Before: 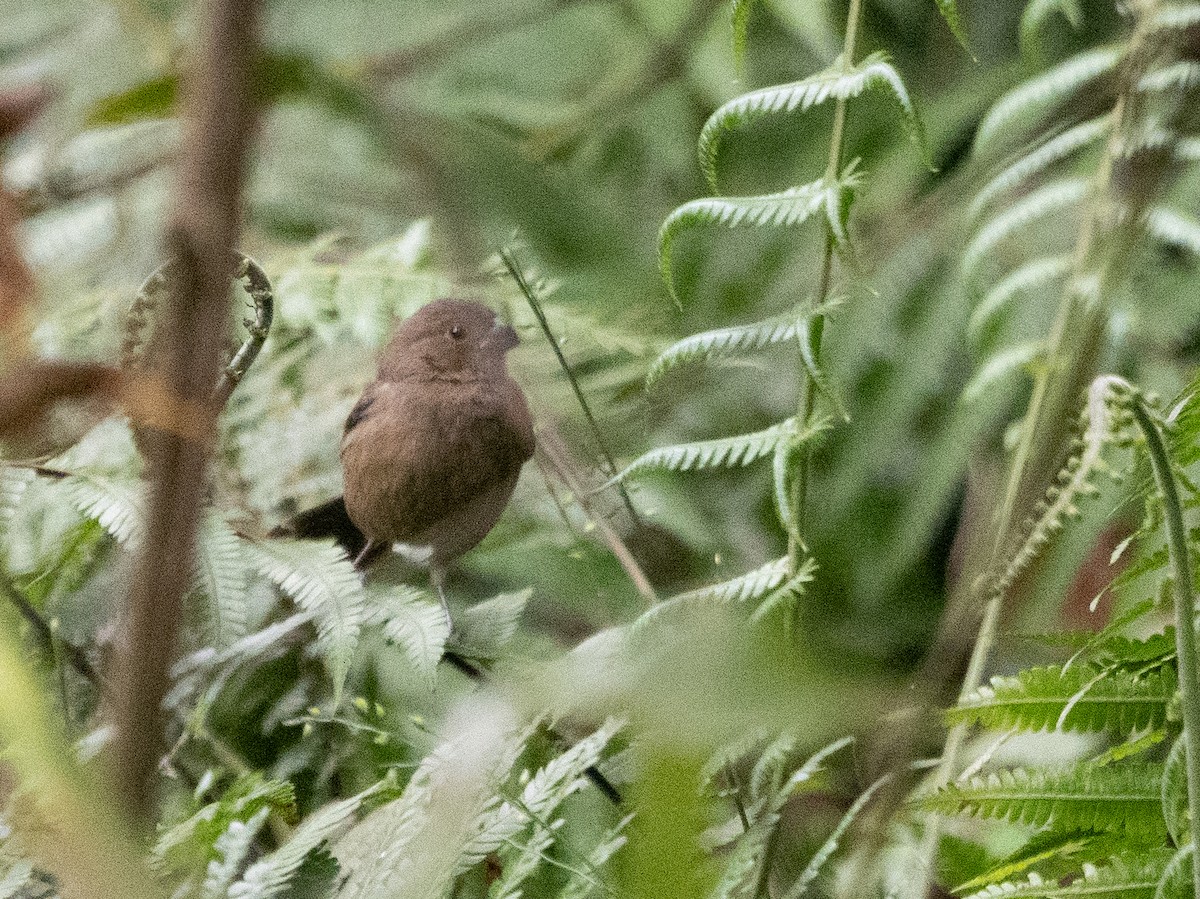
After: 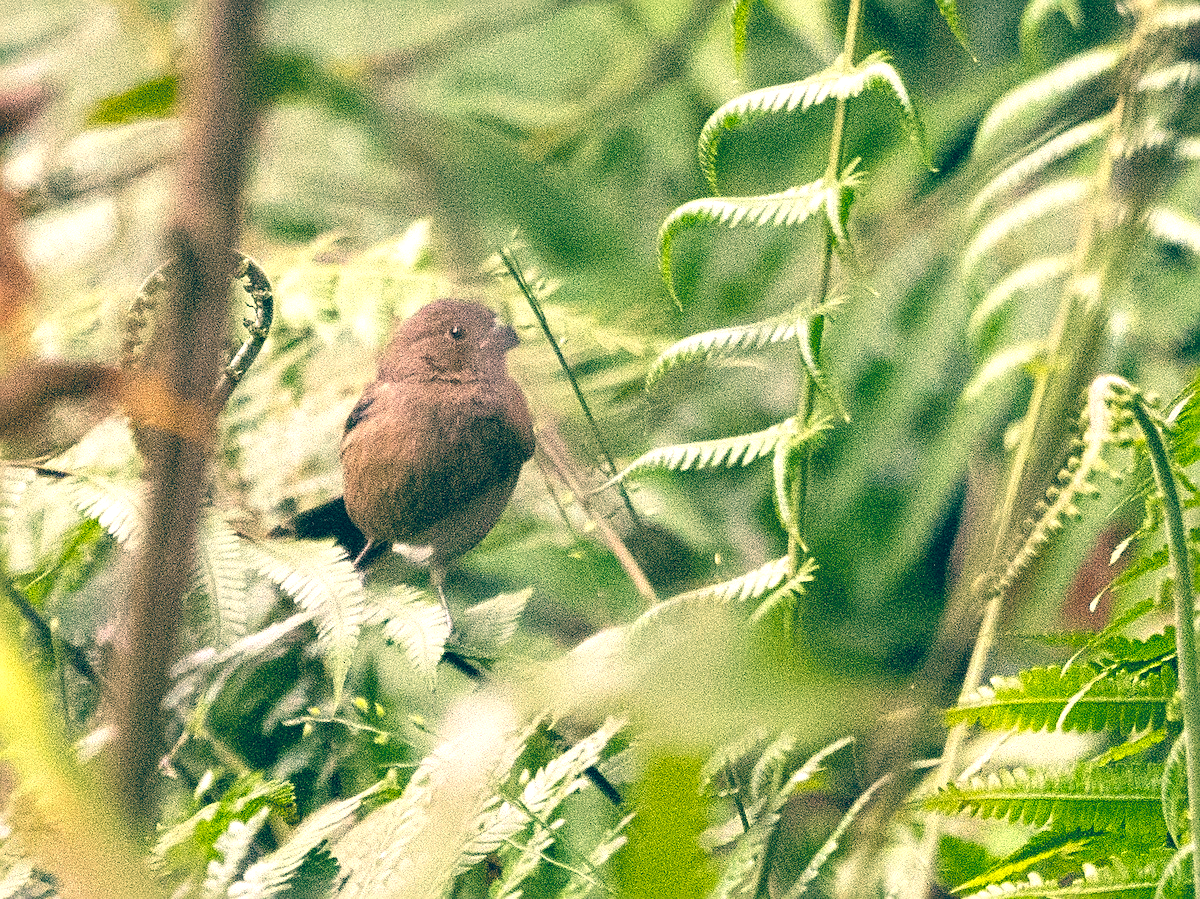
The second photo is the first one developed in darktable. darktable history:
sharpen: on, module defaults
color balance: lift [1.006, 0.985, 1.002, 1.015], gamma [1, 0.953, 1.008, 1.047], gain [1.076, 1.13, 1.004, 0.87]
color balance rgb: perceptual saturation grading › global saturation 25%, global vibrance 20%
exposure: black level correction 0, exposure 0.7 EV, compensate exposure bias true, compensate highlight preservation false
